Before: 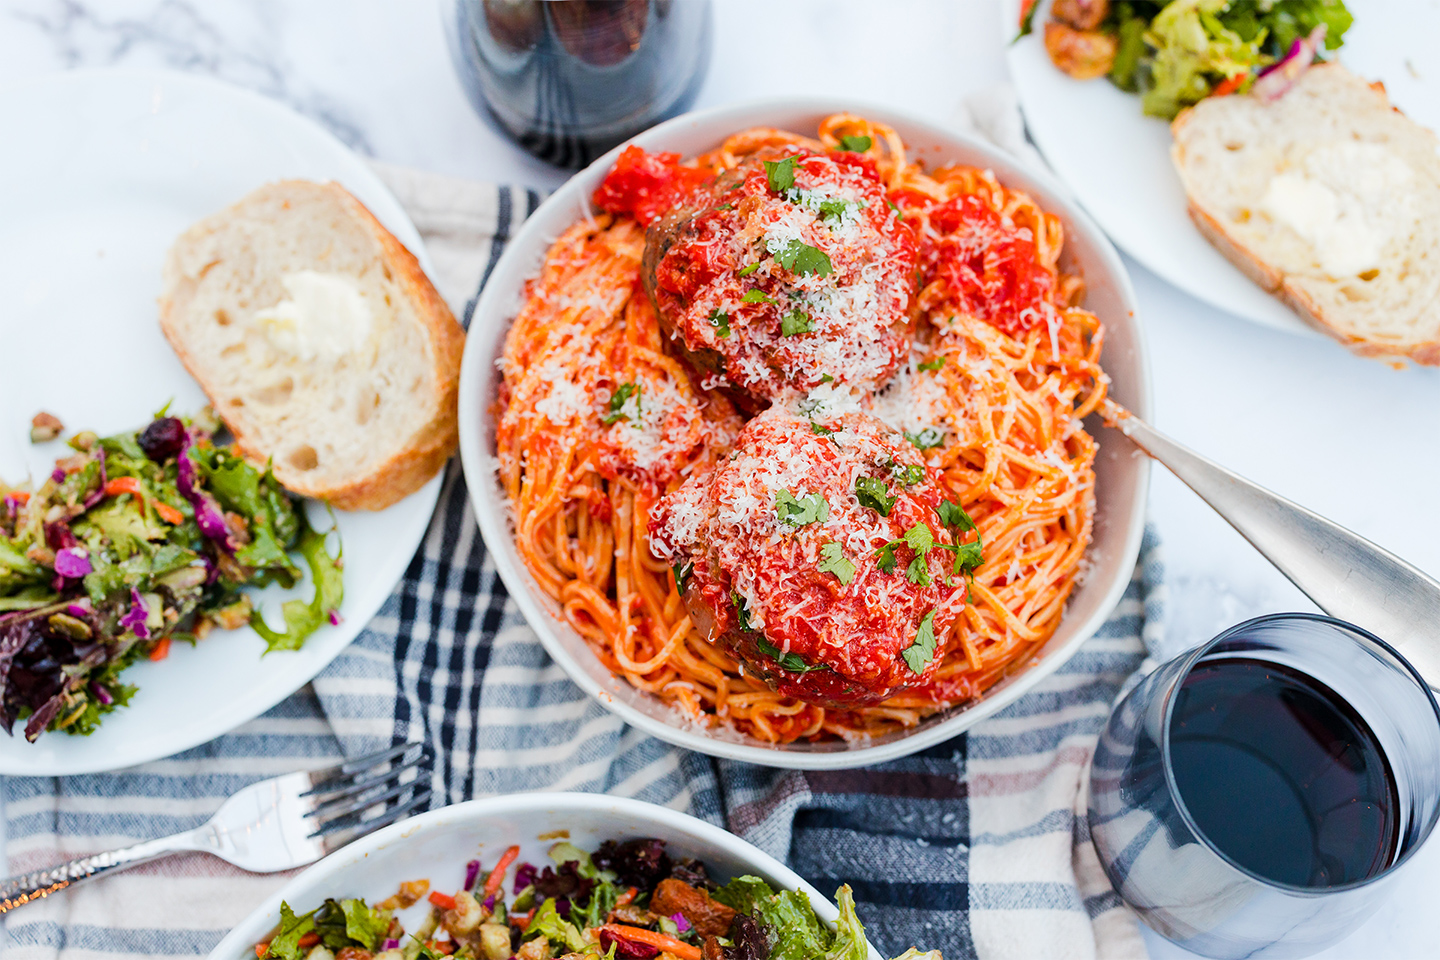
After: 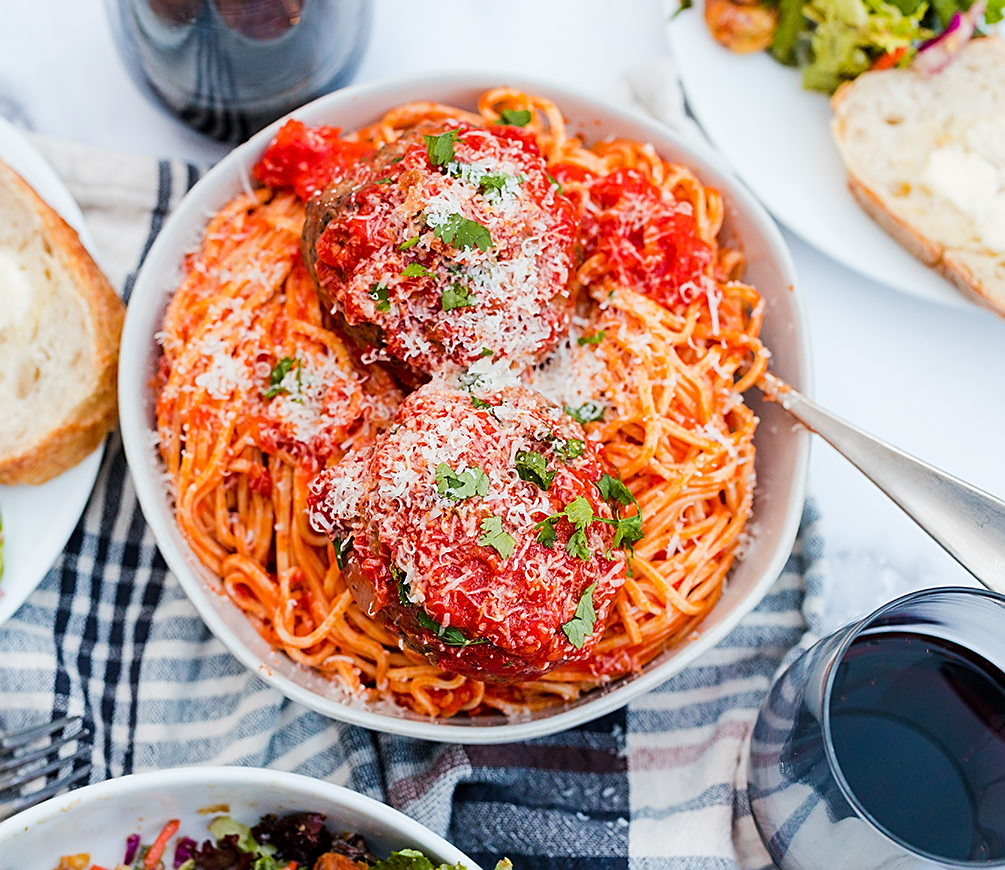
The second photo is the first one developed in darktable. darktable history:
crop and rotate: left 23.619%, top 2.81%, right 6.527%, bottom 6.495%
sharpen: on, module defaults
